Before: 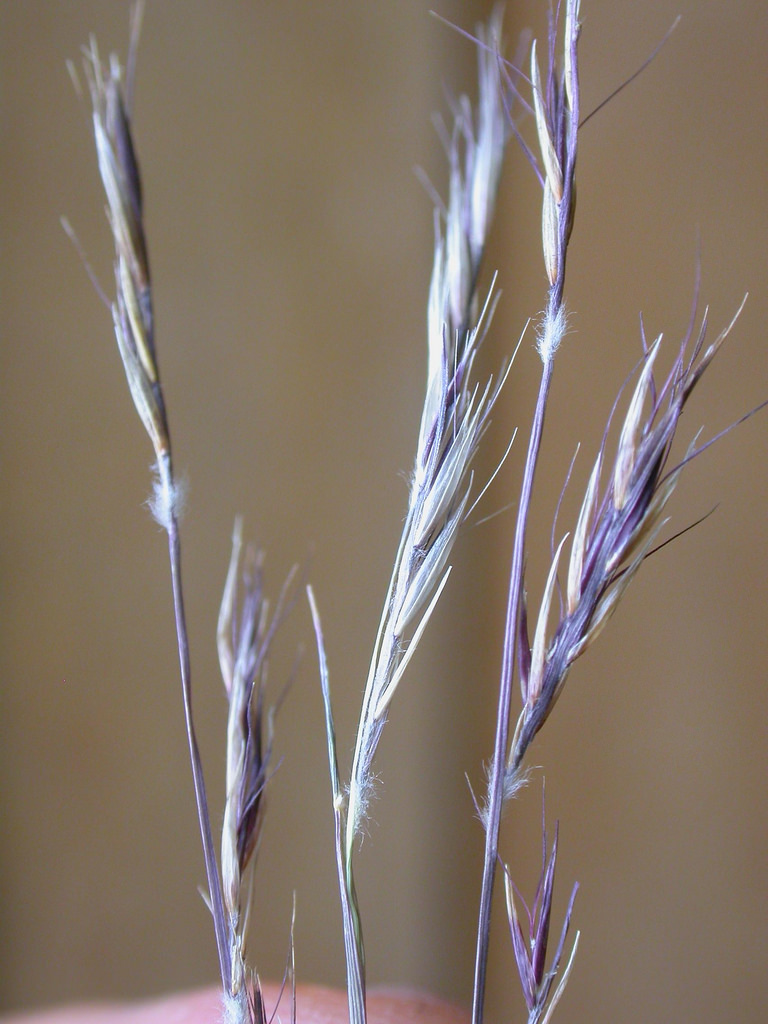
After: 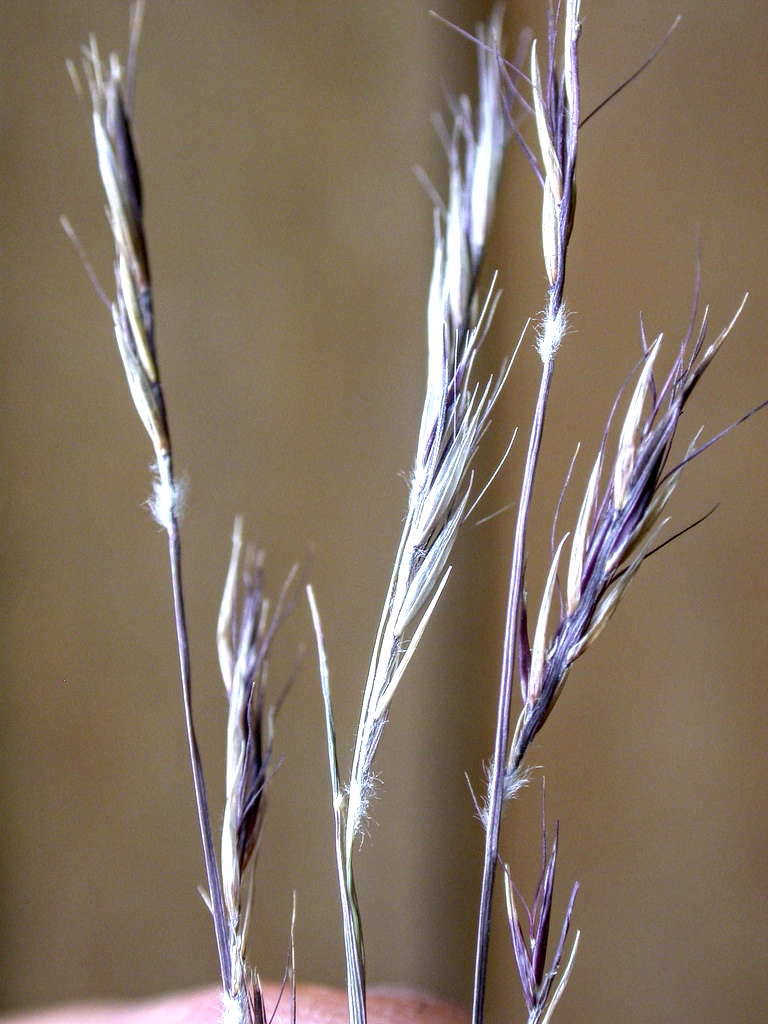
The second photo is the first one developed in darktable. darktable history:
haze removal: compatibility mode true, adaptive false
local contrast: highlights 19%, detail 186%
